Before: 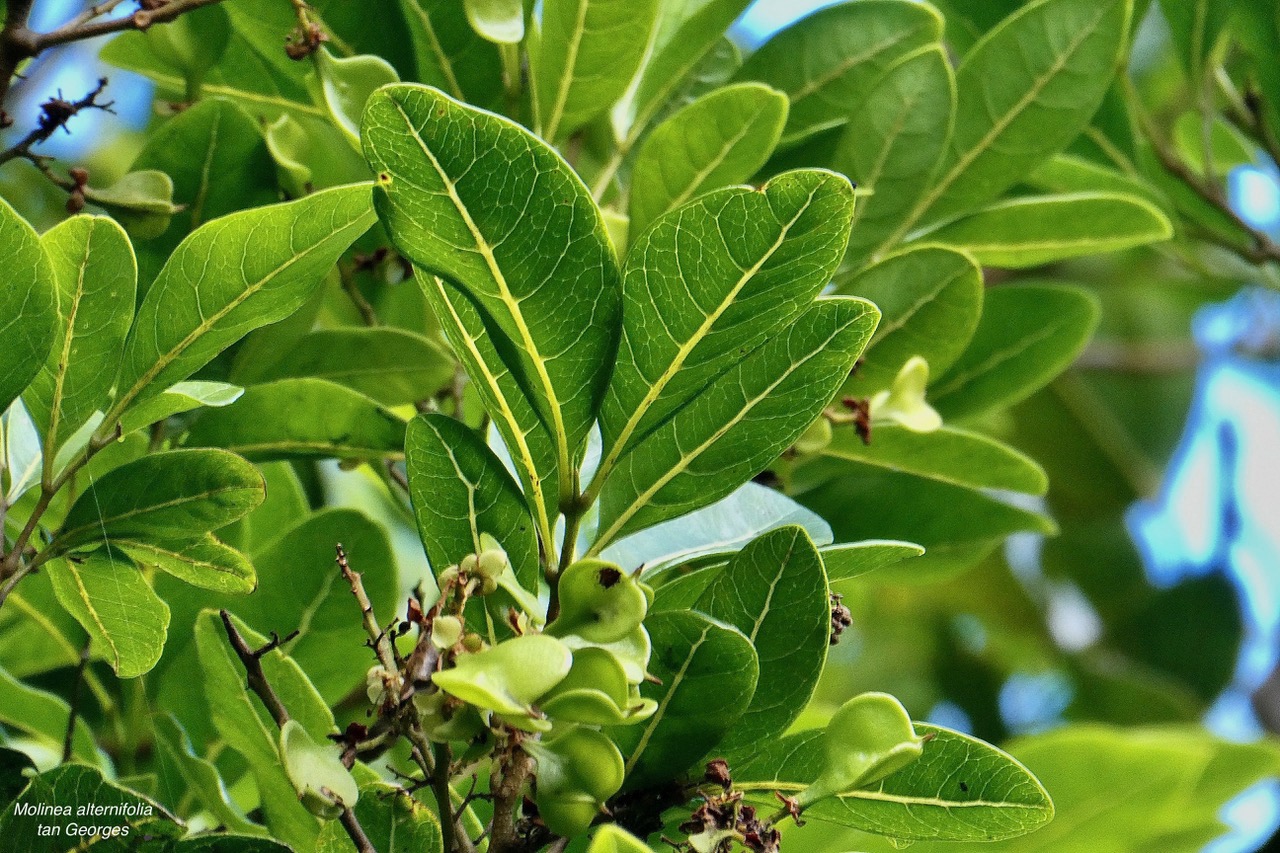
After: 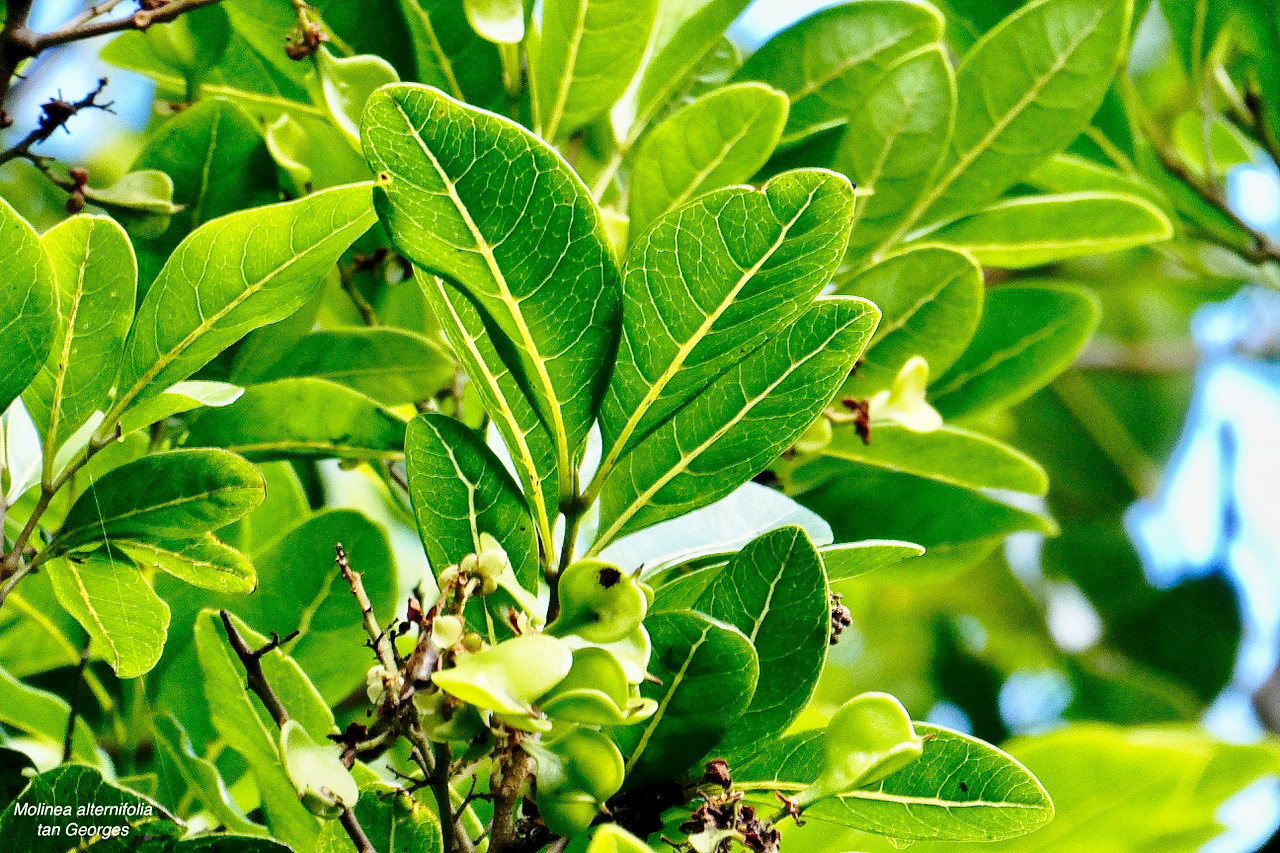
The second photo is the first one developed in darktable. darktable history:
contrast brightness saturation: contrast 0.072
base curve: curves: ch0 [(0, 0) (0.028, 0.03) (0.121, 0.232) (0.46, 0.748) (0.859, 0.968) (1, 1)], preserve colors none
